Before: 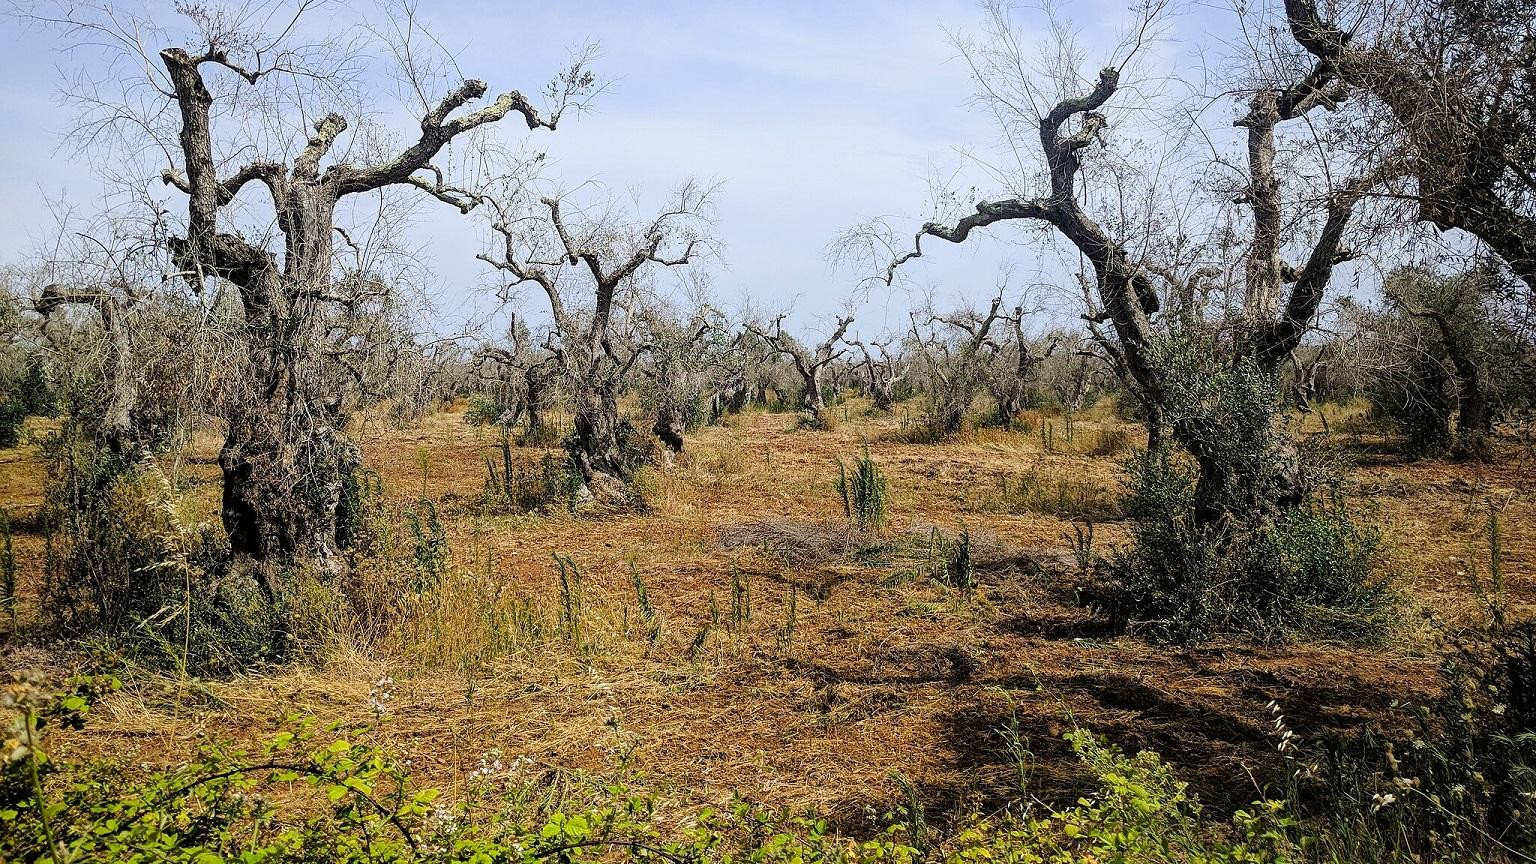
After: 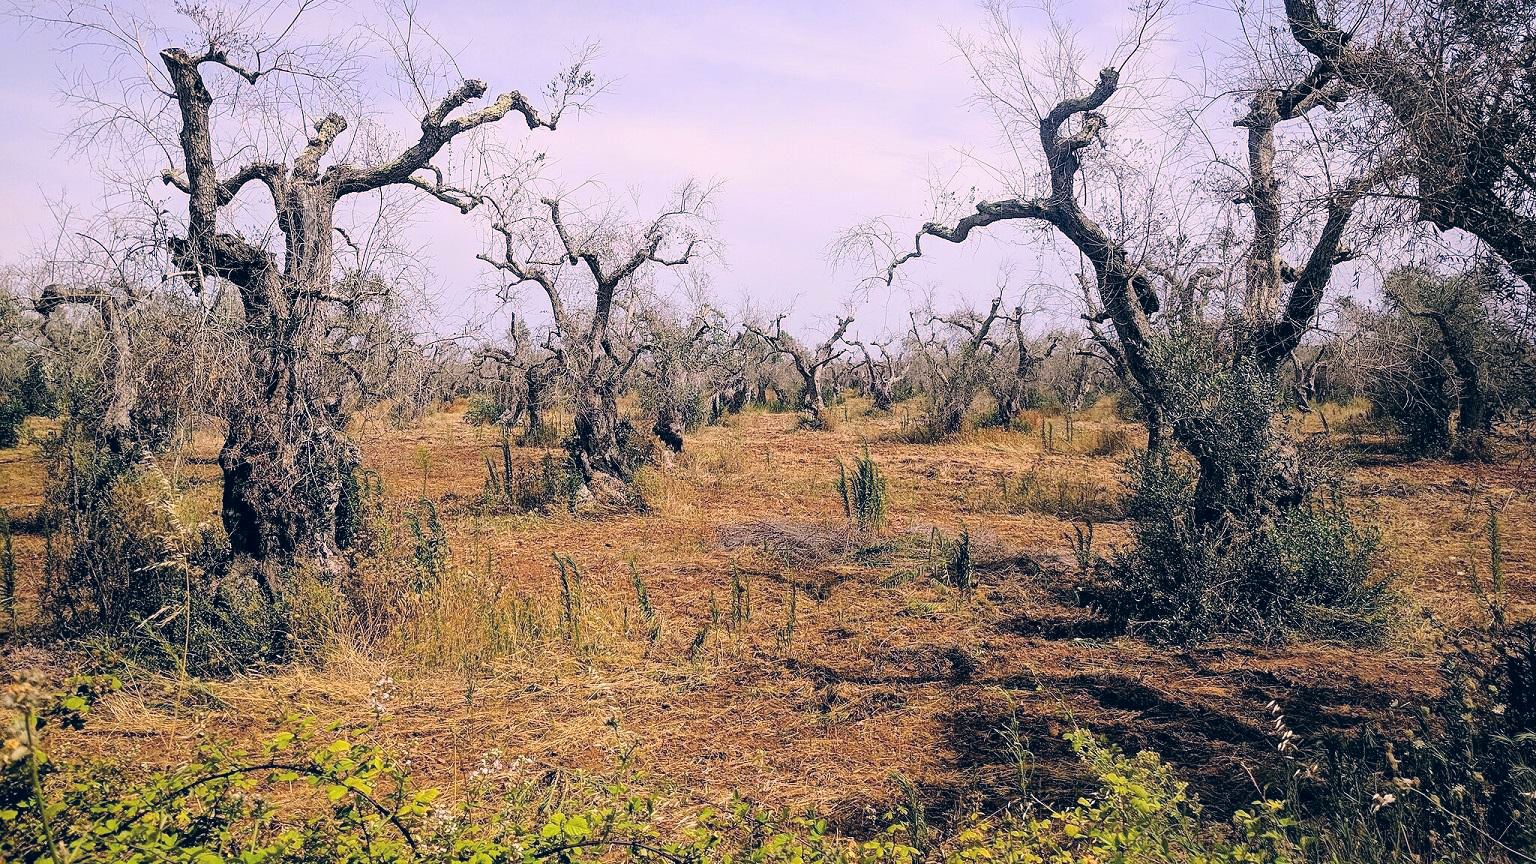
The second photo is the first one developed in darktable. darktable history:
contrast brightness saturation: brightness 0.09, saturation 0.19
color correction: highlights a* 14.46, highlights b* 5.85, shadows a* -5.53, shadows b* -15.24, saturation 0.85
